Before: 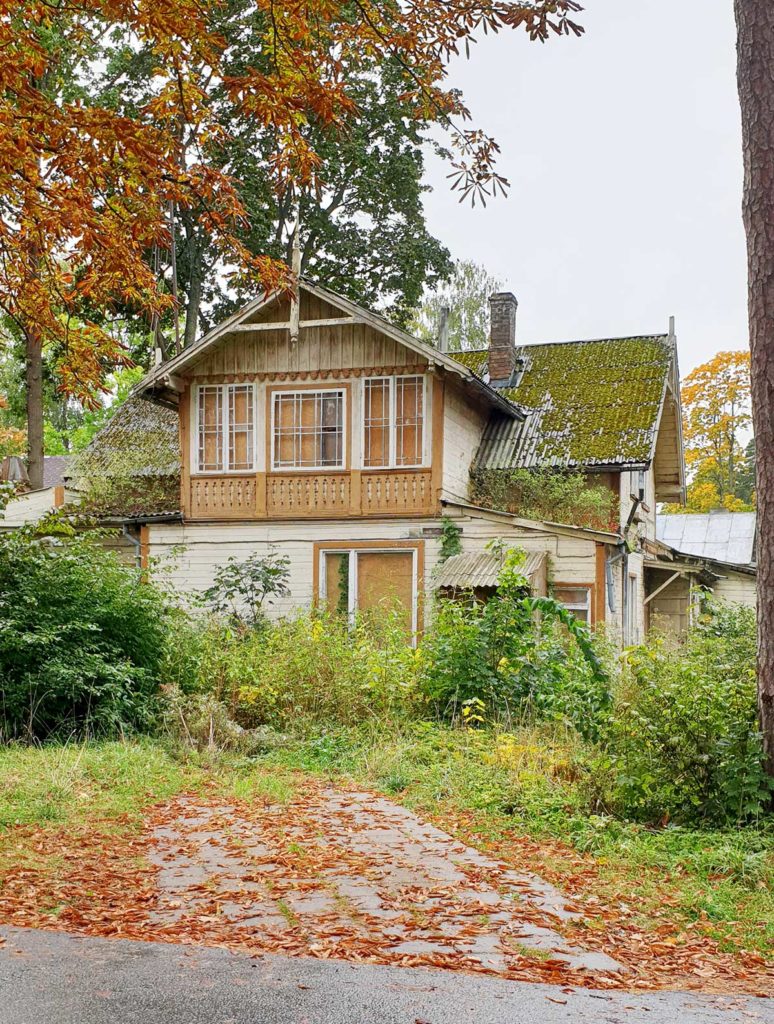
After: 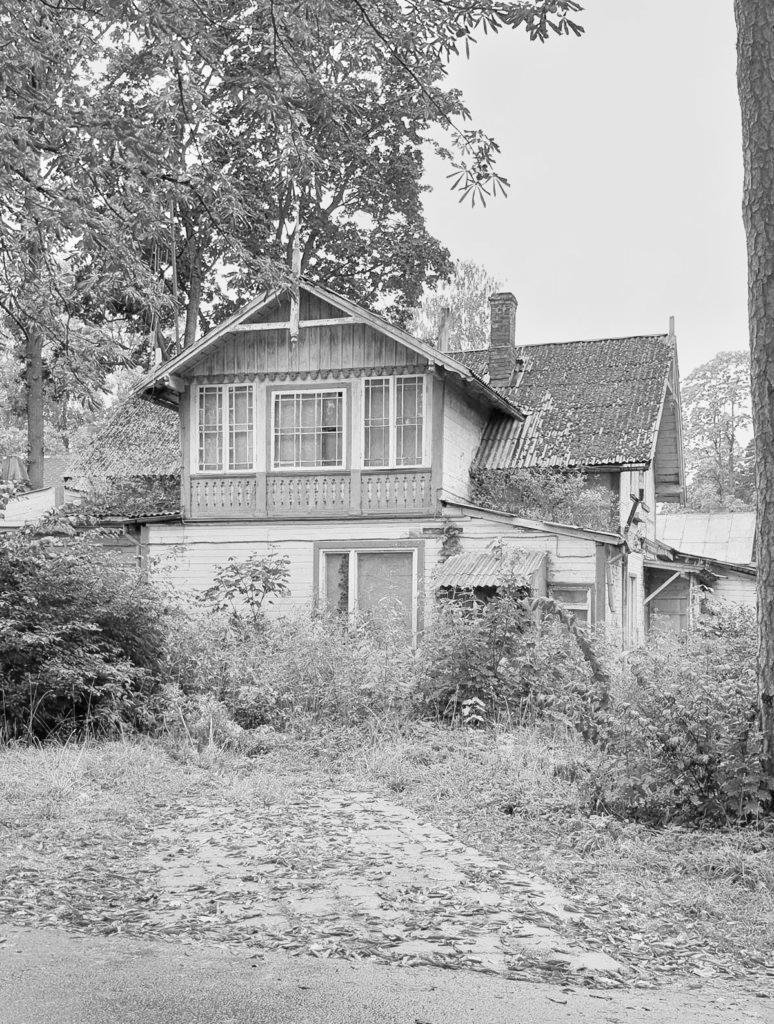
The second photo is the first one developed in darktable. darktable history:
monochrome: a 26.22, b 42.67, size 0.8
exposure: exposure 0.217 EV, compensate highlight preservation false
velvia: on, module defaults
contrast brightness saturation: contrast 0.07, brightness 0.18, saturation 0.4
contrast equalizer: y [[0.5 ×6], [0.5 ×6], [0.5 ×6], [0 ×6], [0, 0, 0, 0.581, 0.011, 0]]
